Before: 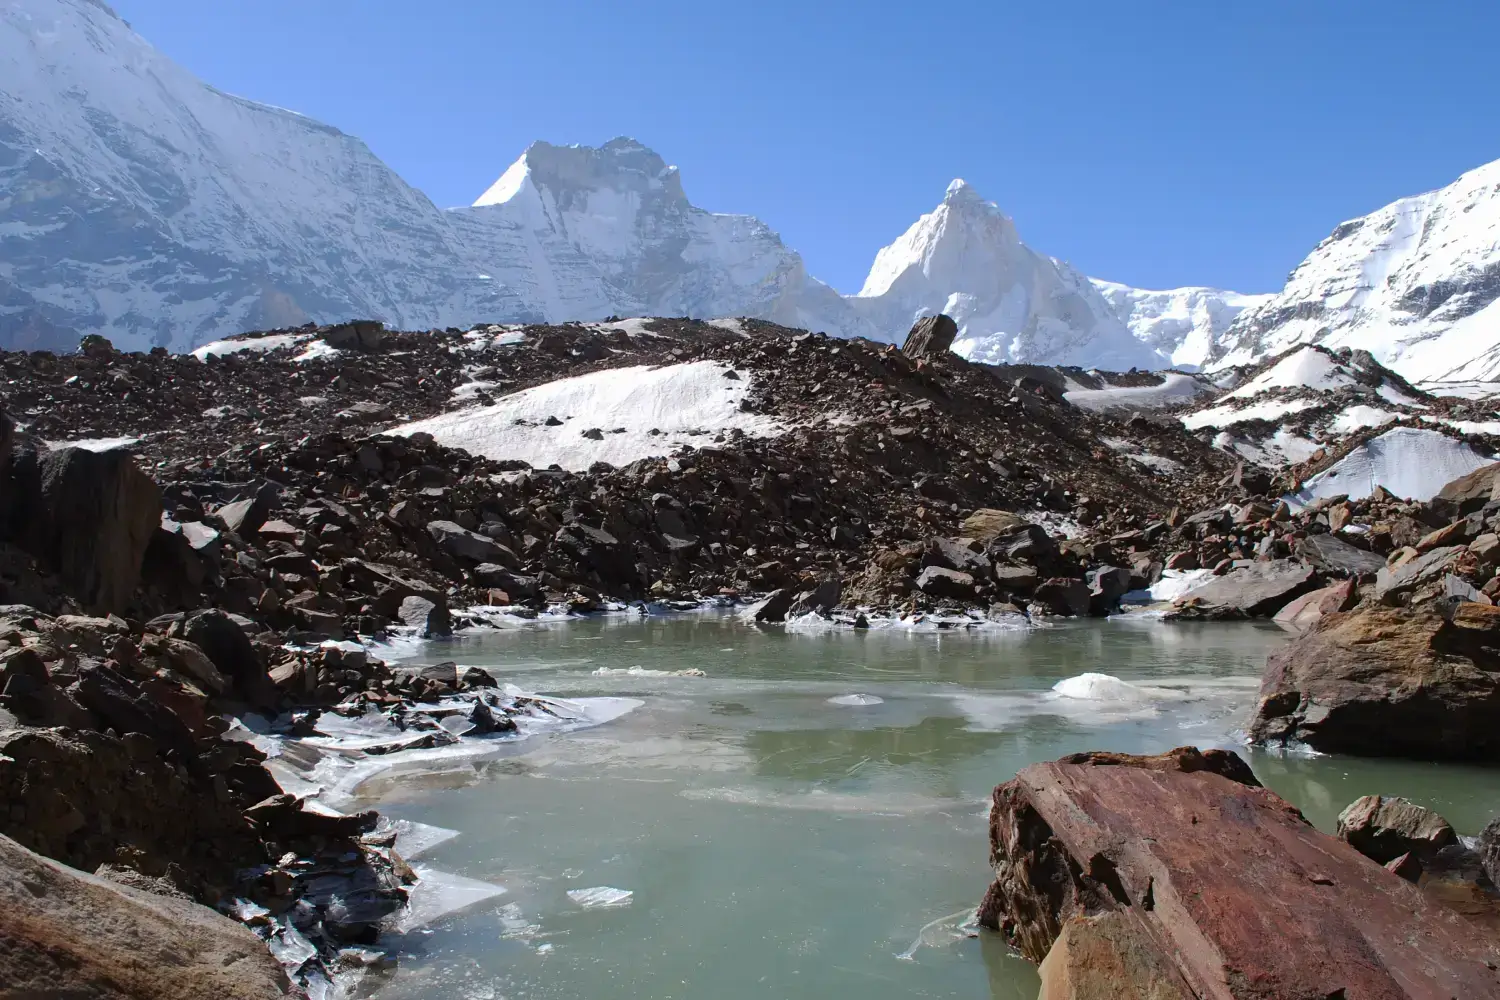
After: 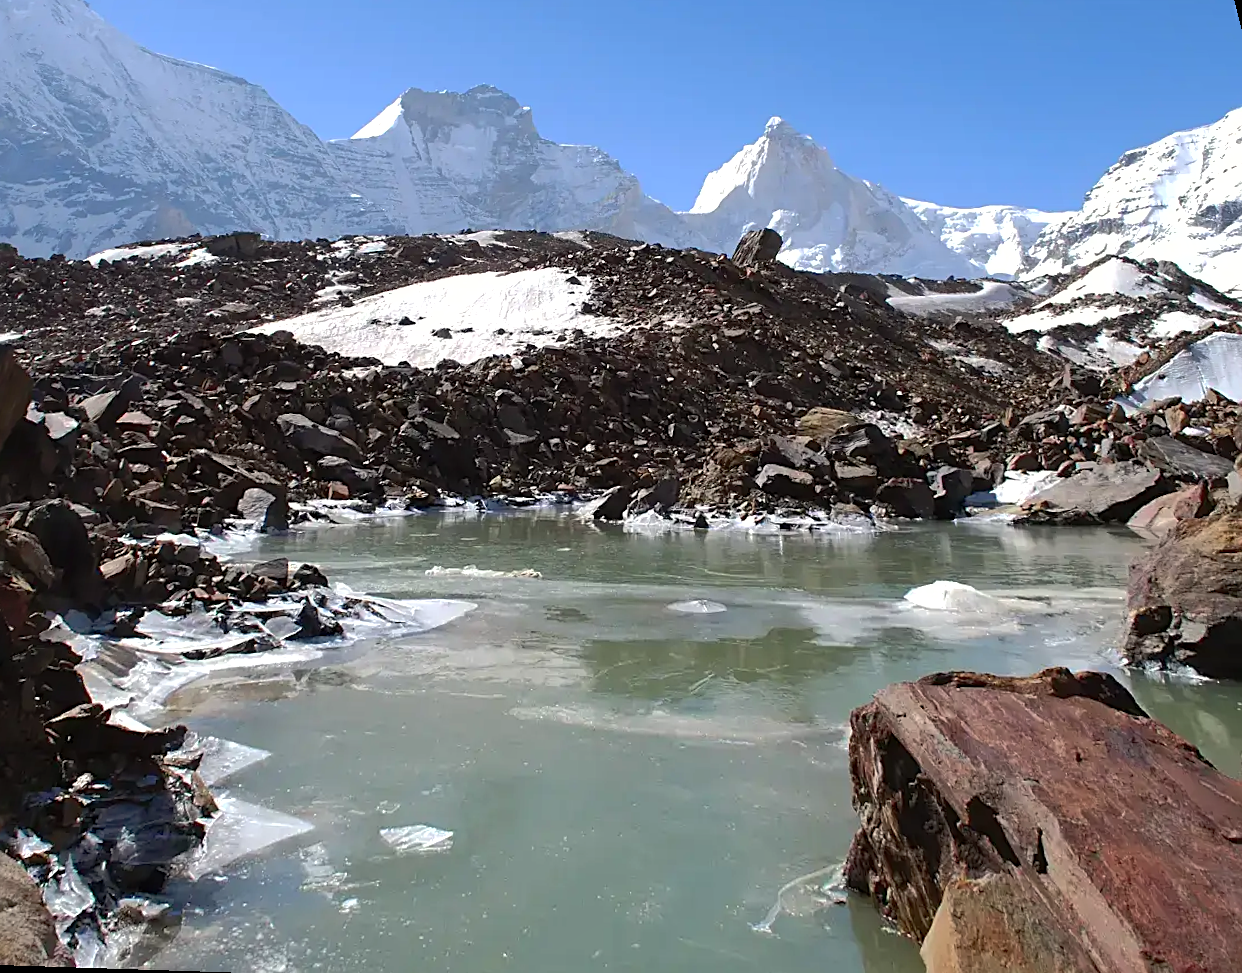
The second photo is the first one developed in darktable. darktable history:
shadows and highlights: on, module defaults
crop and rotate: left 0.126%
white balance: red 1.009, blue 0.985
tone equalizer: -8 EV -0.417 EV, -7 EV -0.389 EV, -6 EV -0.333 EV, -5 EV -0.222 EV, -3 EV 0.222 EV, -2 EV 0.333 EV, -1 EV 0.389 EV, +0 EV 0.417 EV, edges refinement/feathering 500, mask exposure compensation -1.57 EV, preserve details no
sharpen: on, module defaults
rotate and perspective: rotation 0.72°, lens shift (vertical) -0.352, lens shift (horizontal) -0.051, crop left 0.152, crop right 0.859, crop top 0.019, crop bottom 0.964
